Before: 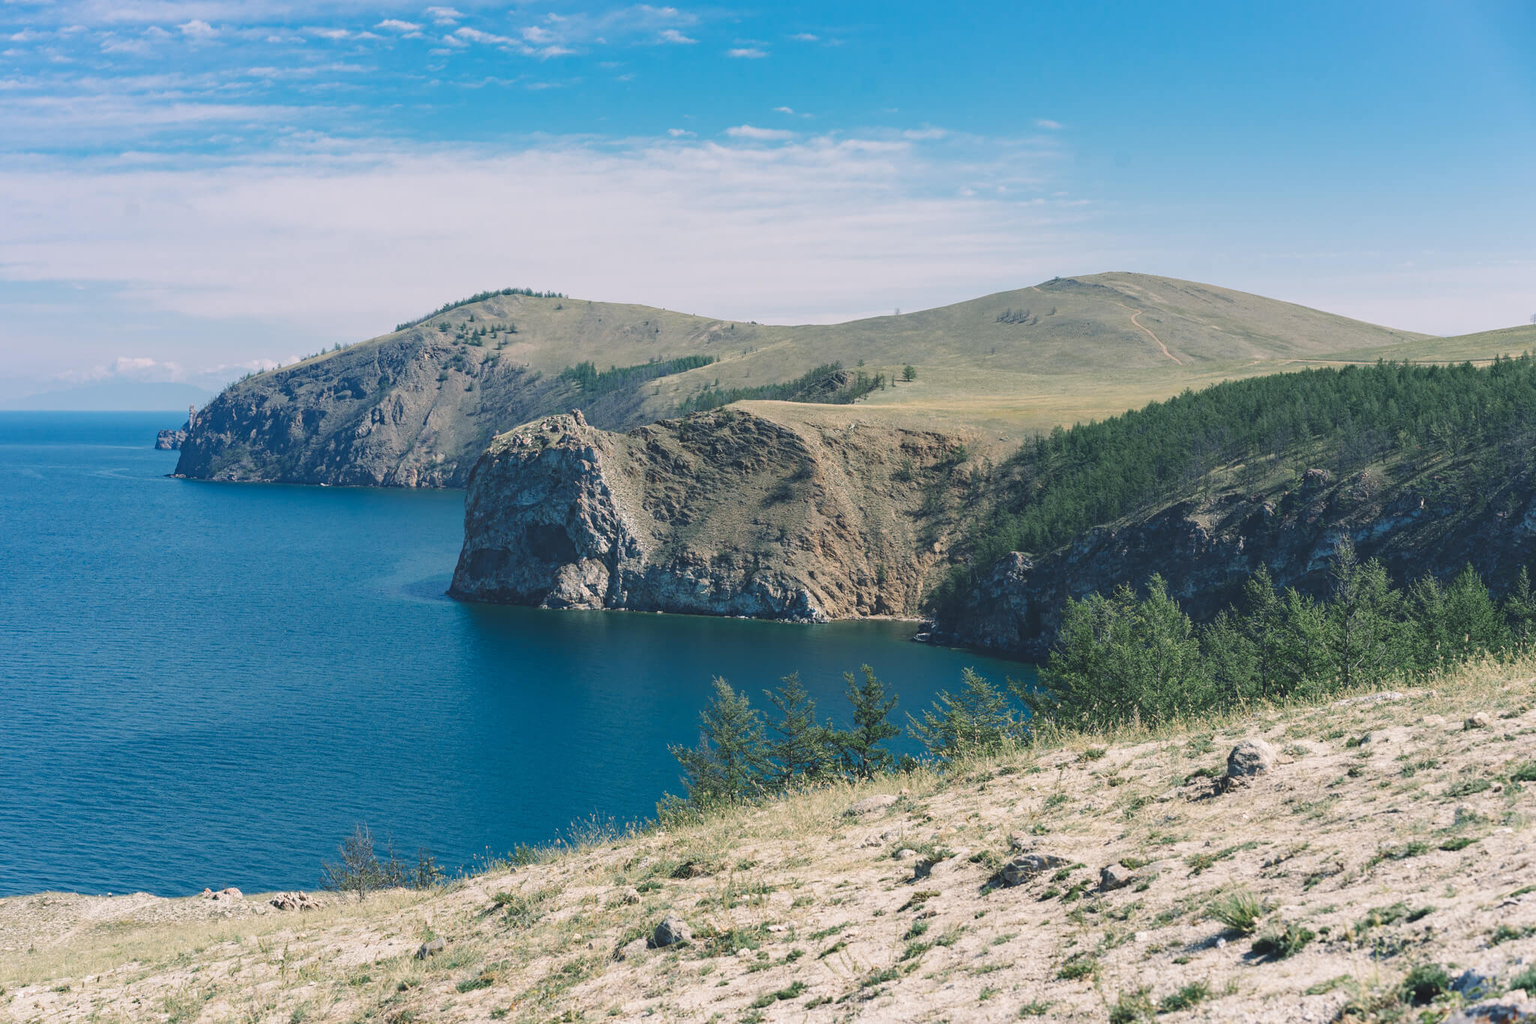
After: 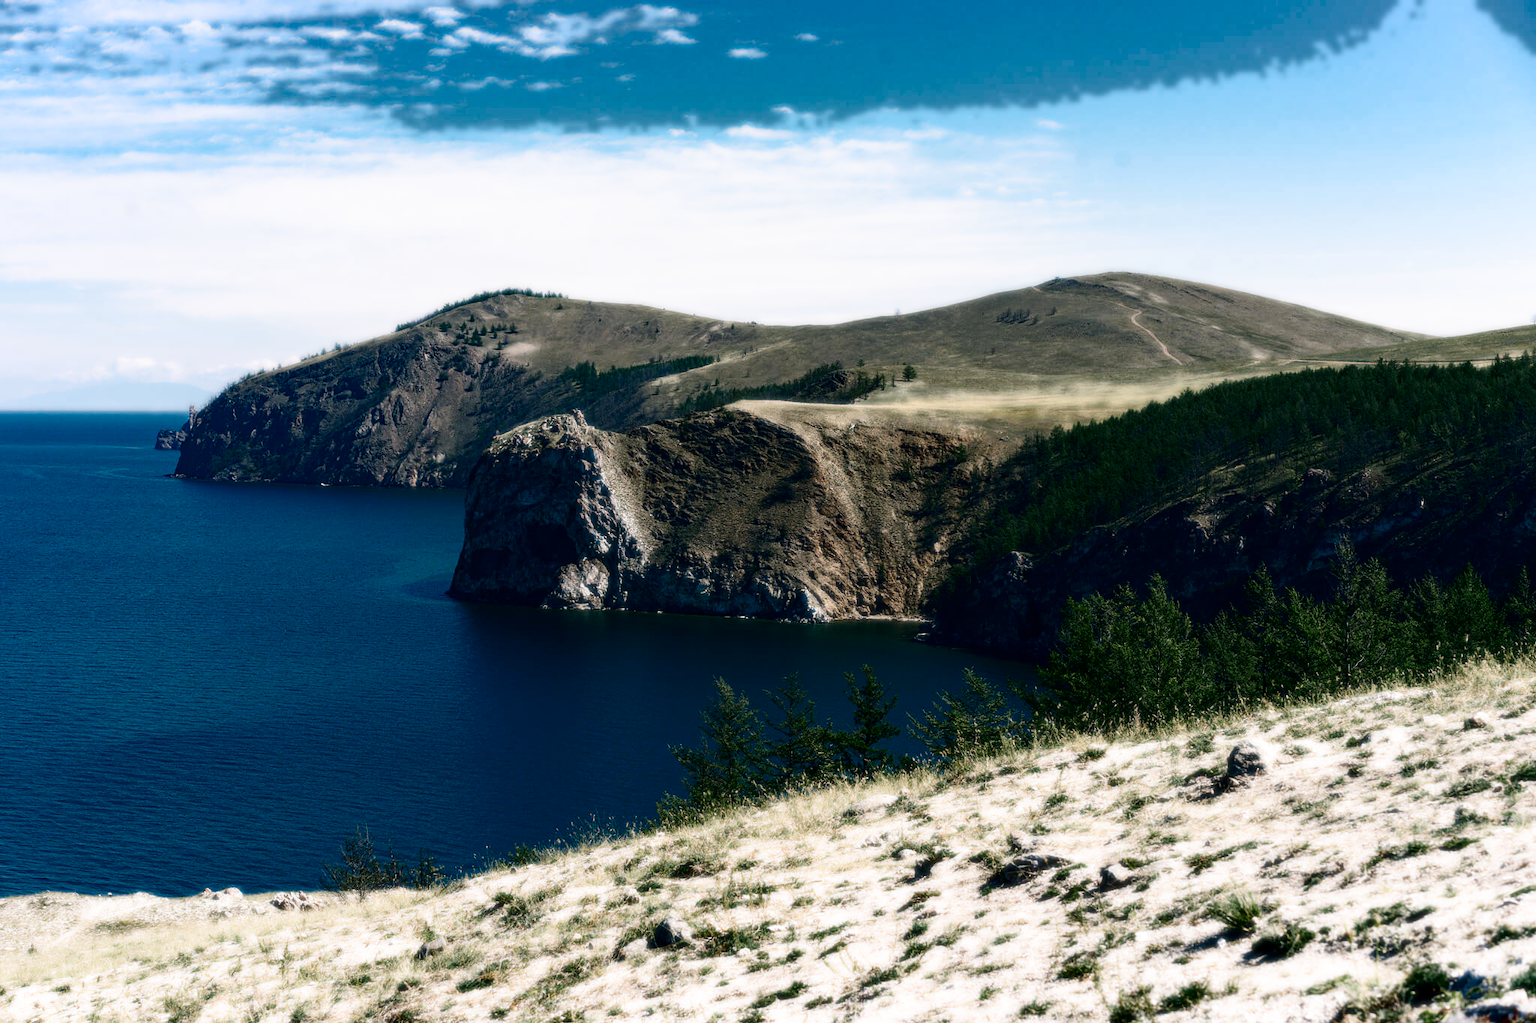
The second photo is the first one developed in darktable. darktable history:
bloom: size 0%, threshold 54.82%, strength 8.31%
contrast brightness saturation: contrast 0.09, brightness -0.59, saturation 0.17
filmic rgb: black relative exposure -8.2 EV, white relative exposure 2.2 EV, threshold 3 EV, hardness 7.11, latitude 75%, contrast 1.325, highlights saturation mix -2%, shadows ↔ highlights balance 30%, preserve chrominance RGB euclidean norm, color science v5 (2021), contrast in shadows safe, contrast in highlights safe, enable highlight reconstruction true
